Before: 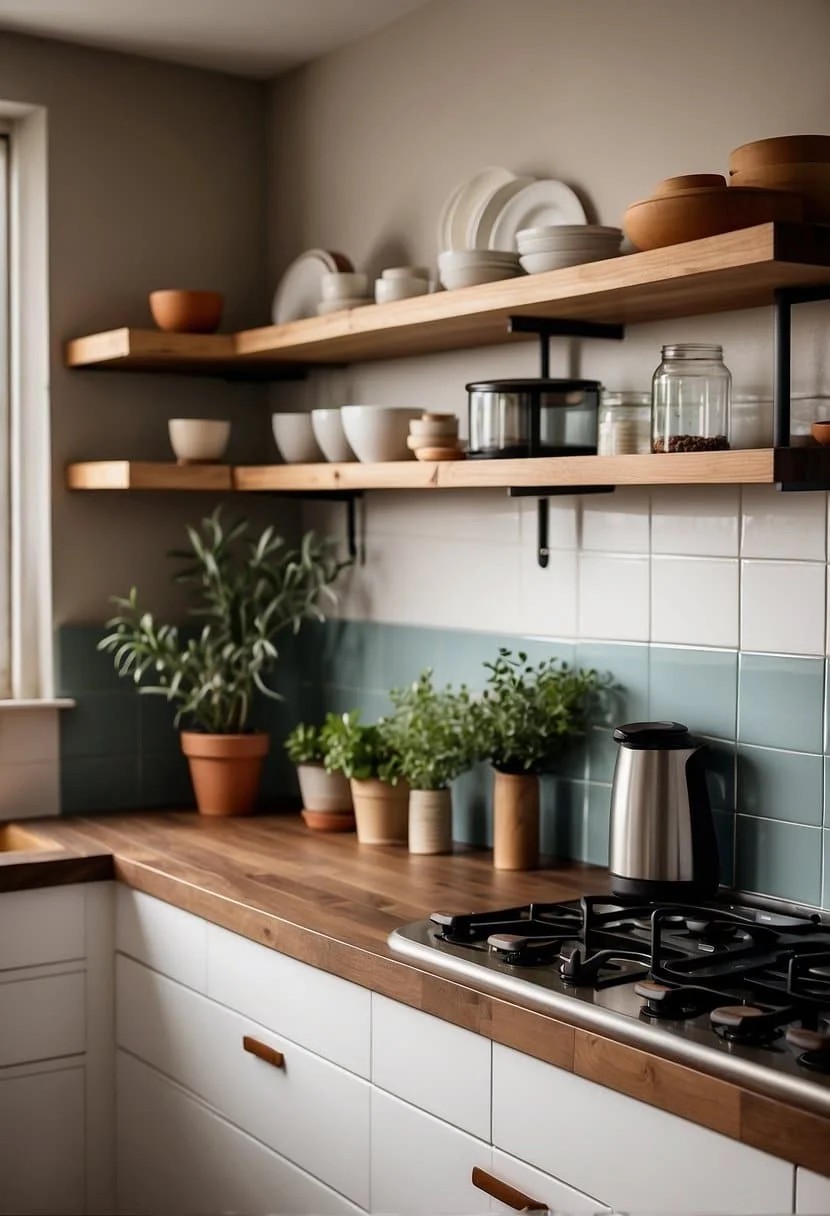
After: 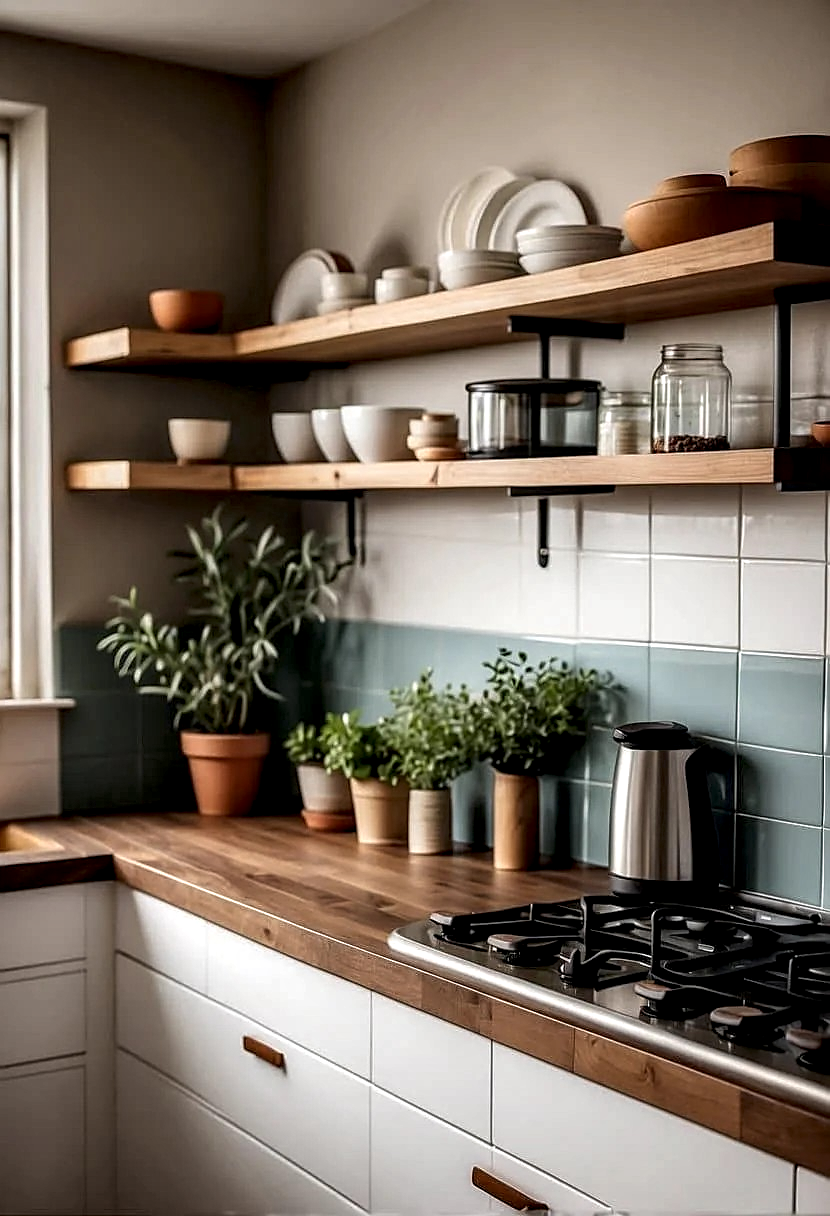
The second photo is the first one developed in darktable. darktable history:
local contrast: detail 154%
sharpen: on, module defaults
